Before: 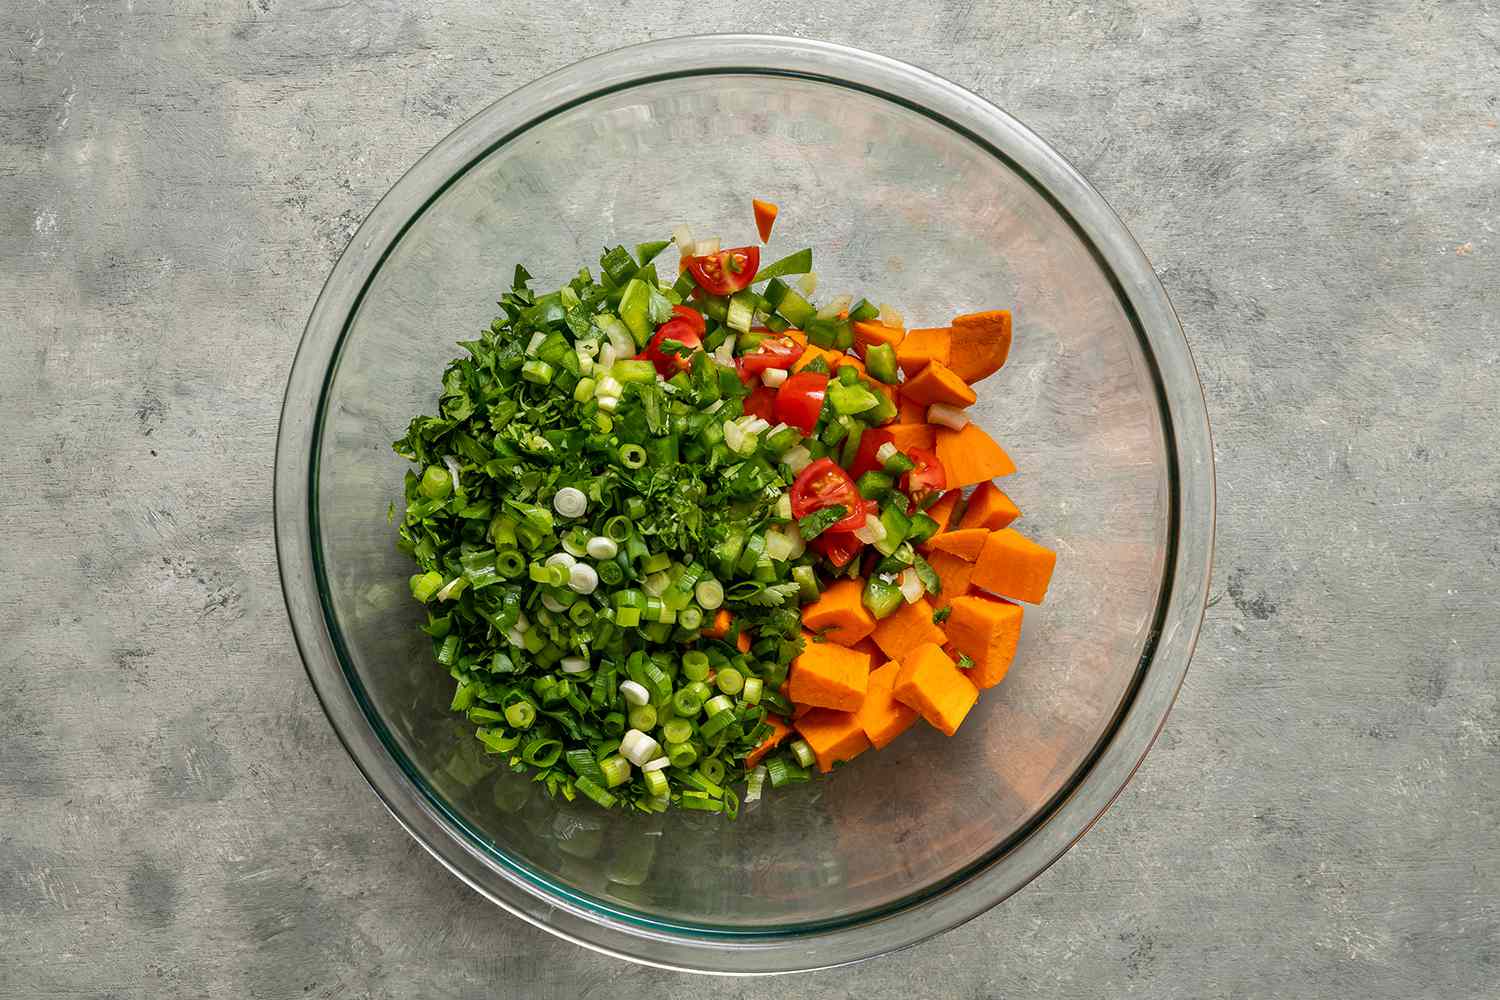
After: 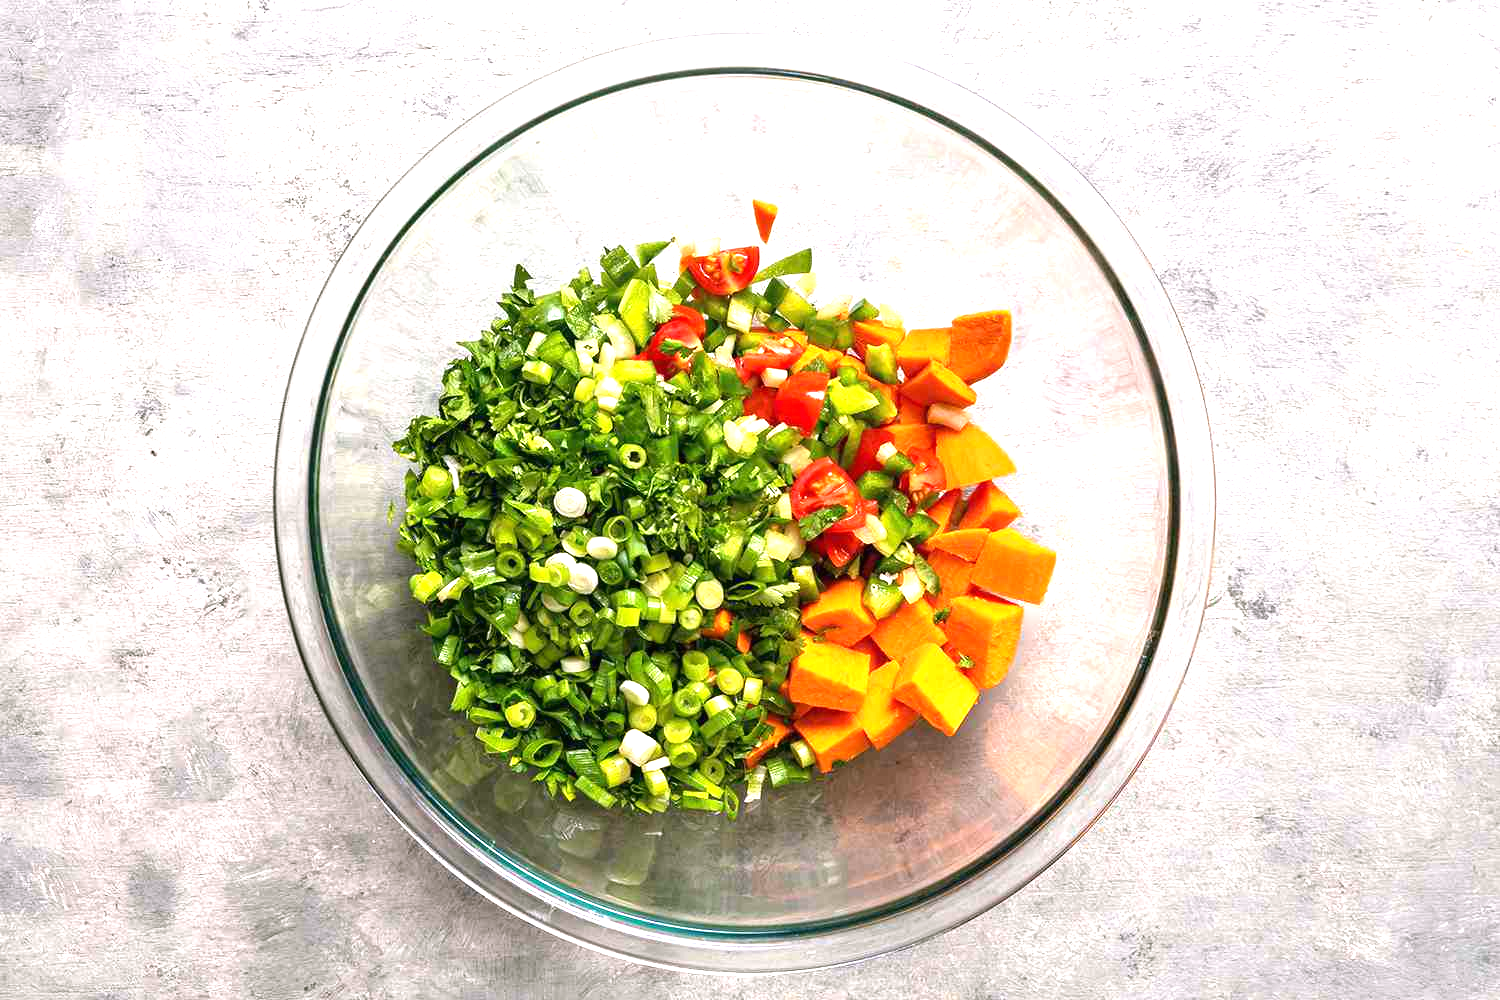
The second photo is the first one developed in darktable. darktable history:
exposure: black level correction 0, exposure 1.35 EV, compensate exposure bias true, compensate highlight preservation false
white balance: red 1.05, blue 1.072
